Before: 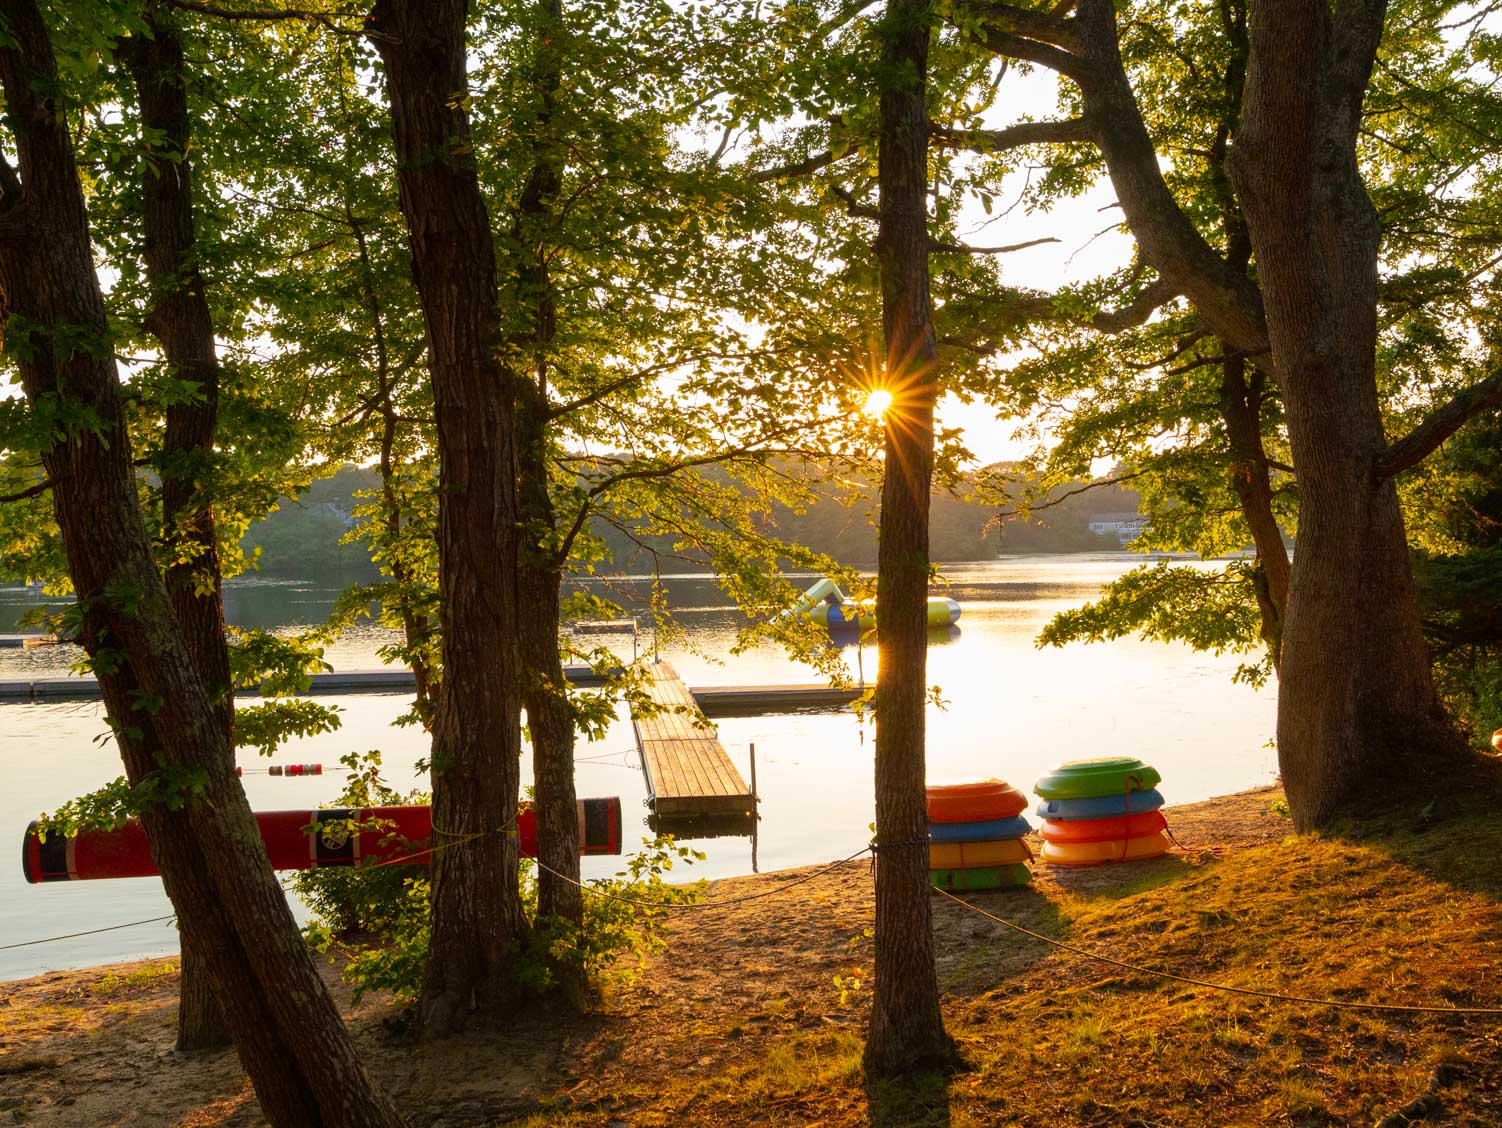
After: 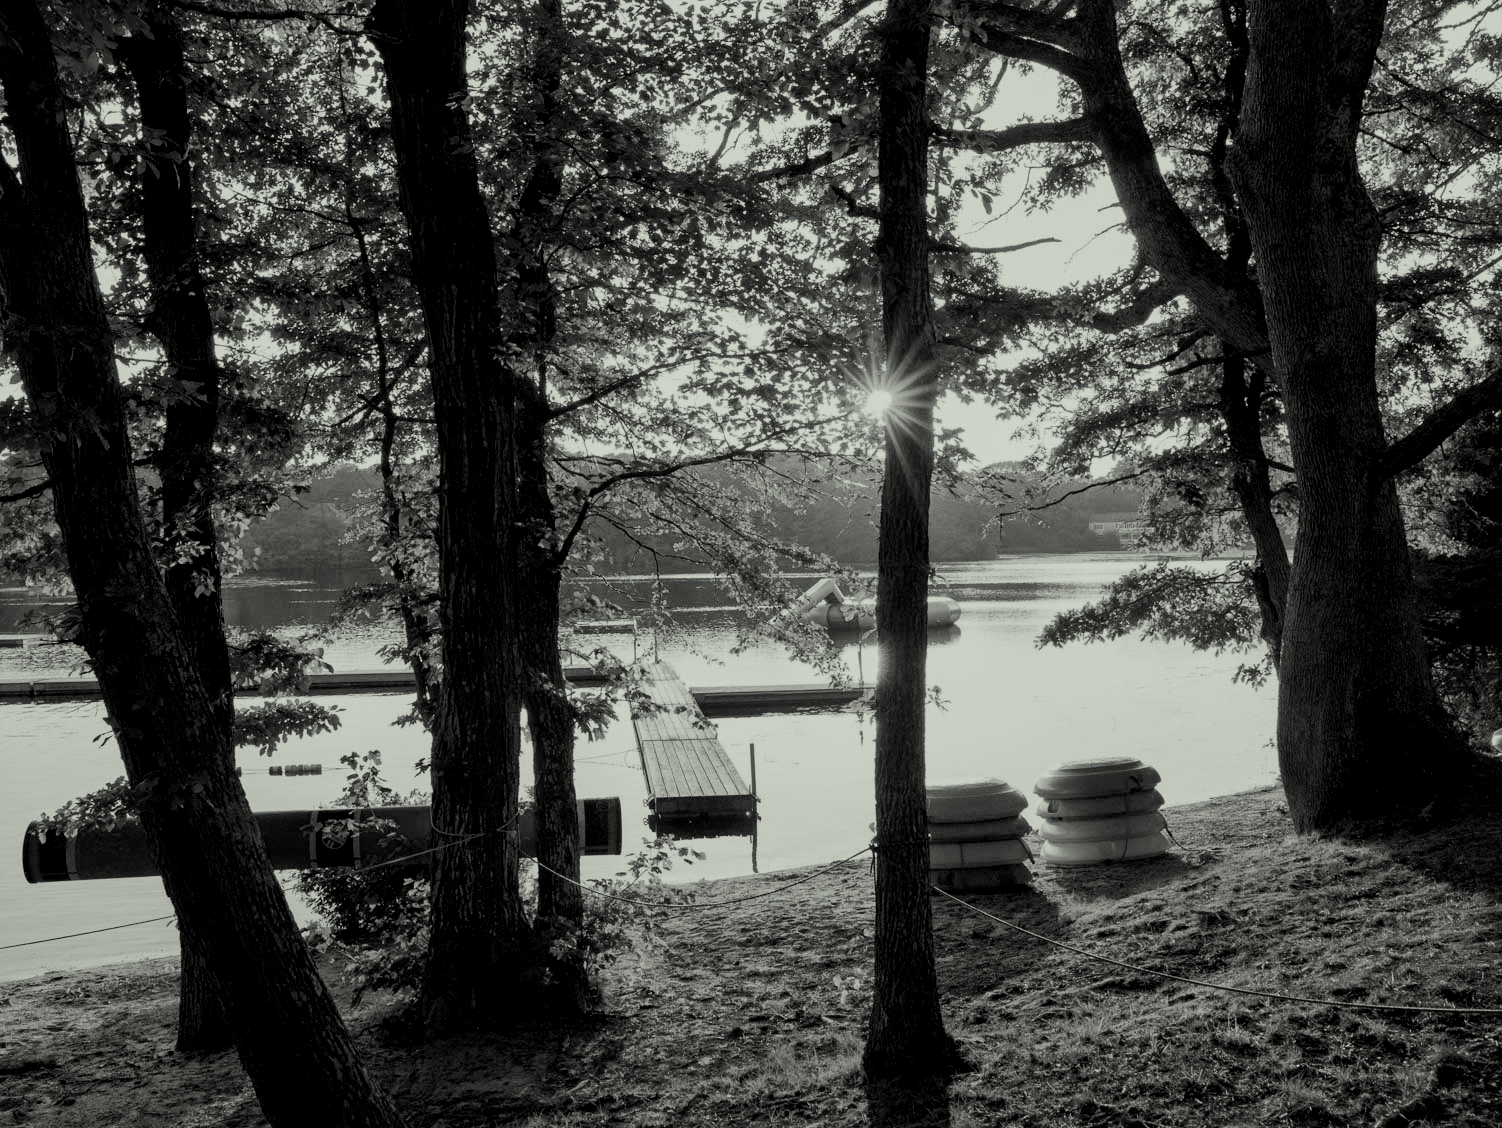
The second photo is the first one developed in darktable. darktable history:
haze removal: strength 0.12, distance 0.25, compatibility mode true, adaptive false
local contrast: mode bilateral grid, contrast 25, coarseness 50, detail 123%, midtone range 0.2
filmic rgb: black relative exposure -7.32 EV, white relative exposure 5.09 EV, hardness 3.2
color calibration: output gray [0.21, 0.42, 0.37, 0], gray › normalize channels true, illuminant same as pipeline (D50), adaptation XYZ, x 0.346, y 0.359, gamut compression 0
color correction: highlights a* -4.28, highlights b* 6.53
